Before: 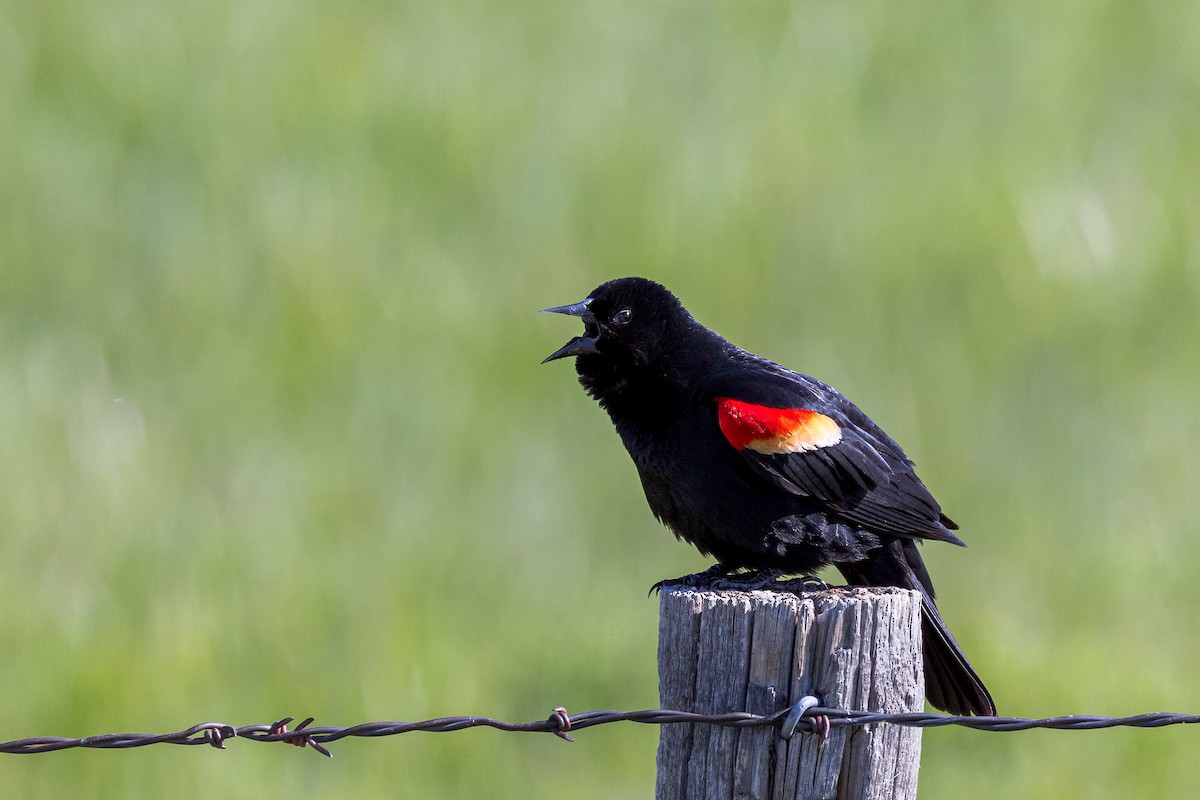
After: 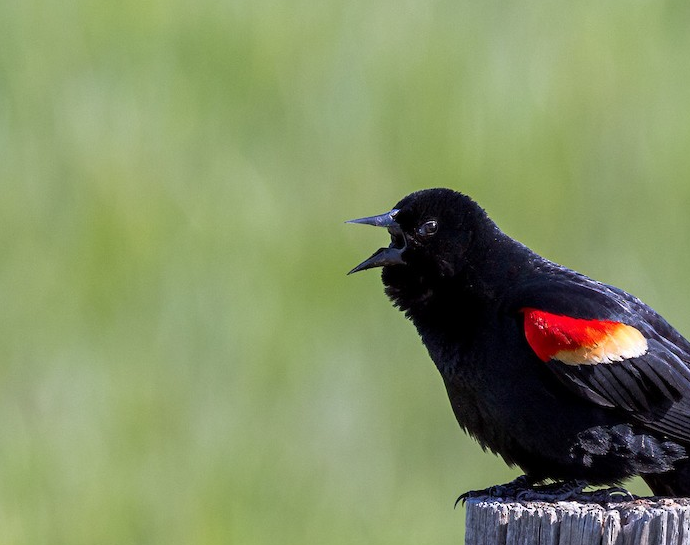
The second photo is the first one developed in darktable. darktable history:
crop: left 16.244%, top 11.208%, right 26.213%, bottom 20.568%
